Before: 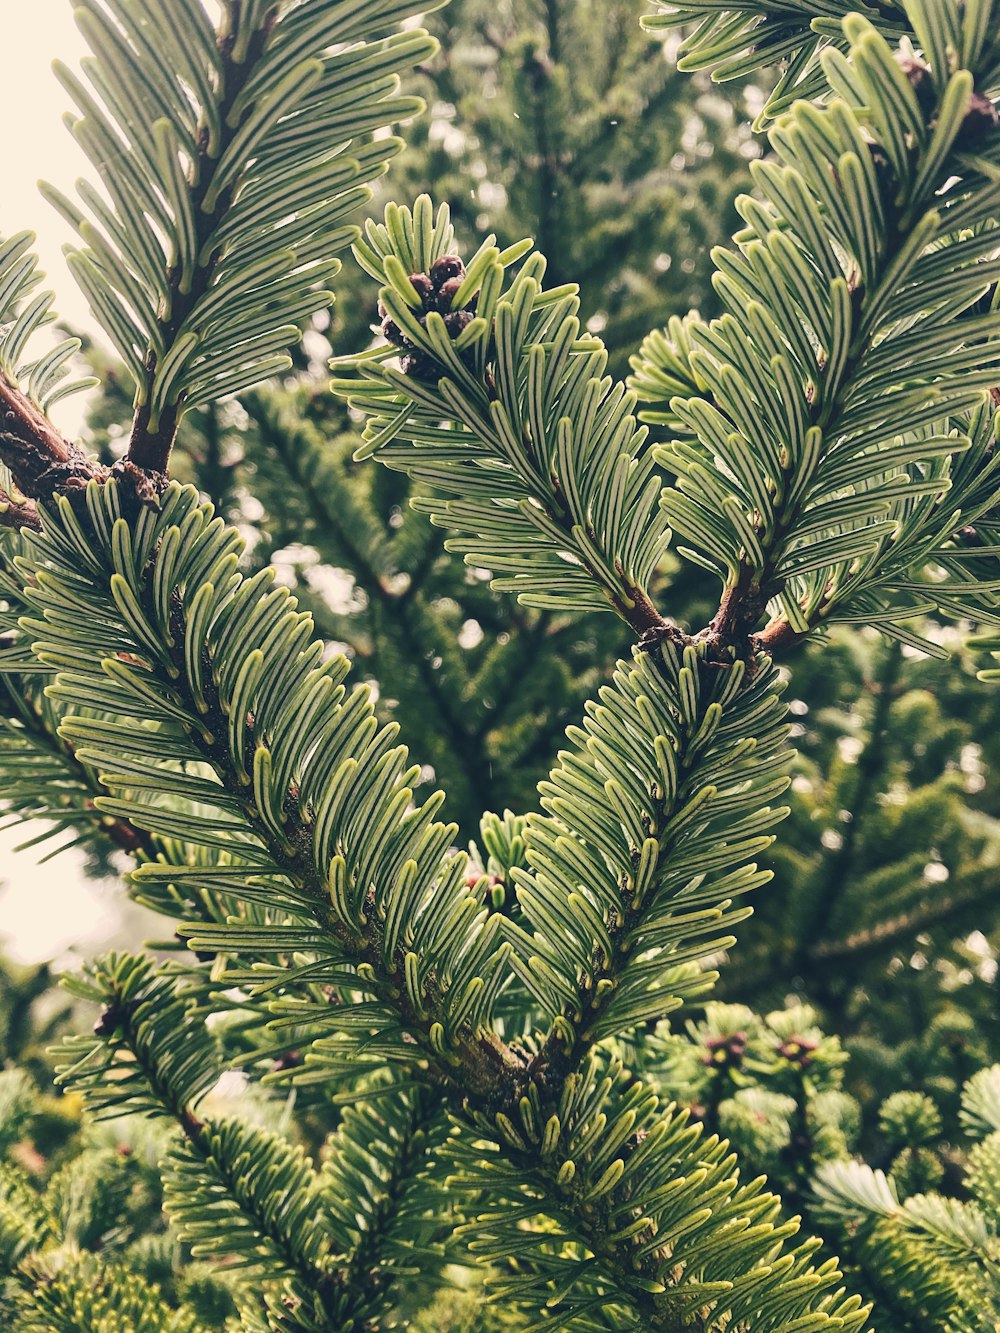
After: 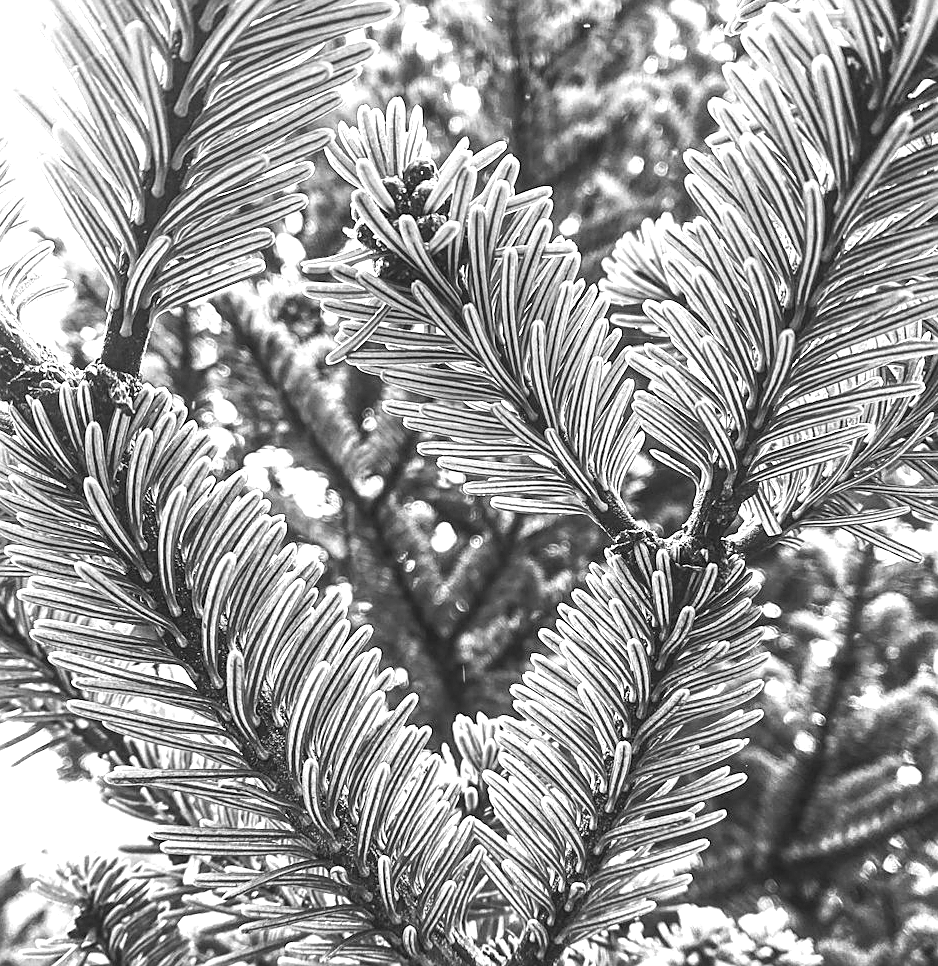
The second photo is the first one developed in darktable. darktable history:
sharpen: on, module defaults
crop: left 2.737%, top 7.287%, right 3.421%, bottom 20.179%
exposure: black level correction 0.001, exposure 1.05 EV, compensate exposure bias true, compensate highlight preservation false
monochrome: on, module defaults
local contrast: detail 142%
